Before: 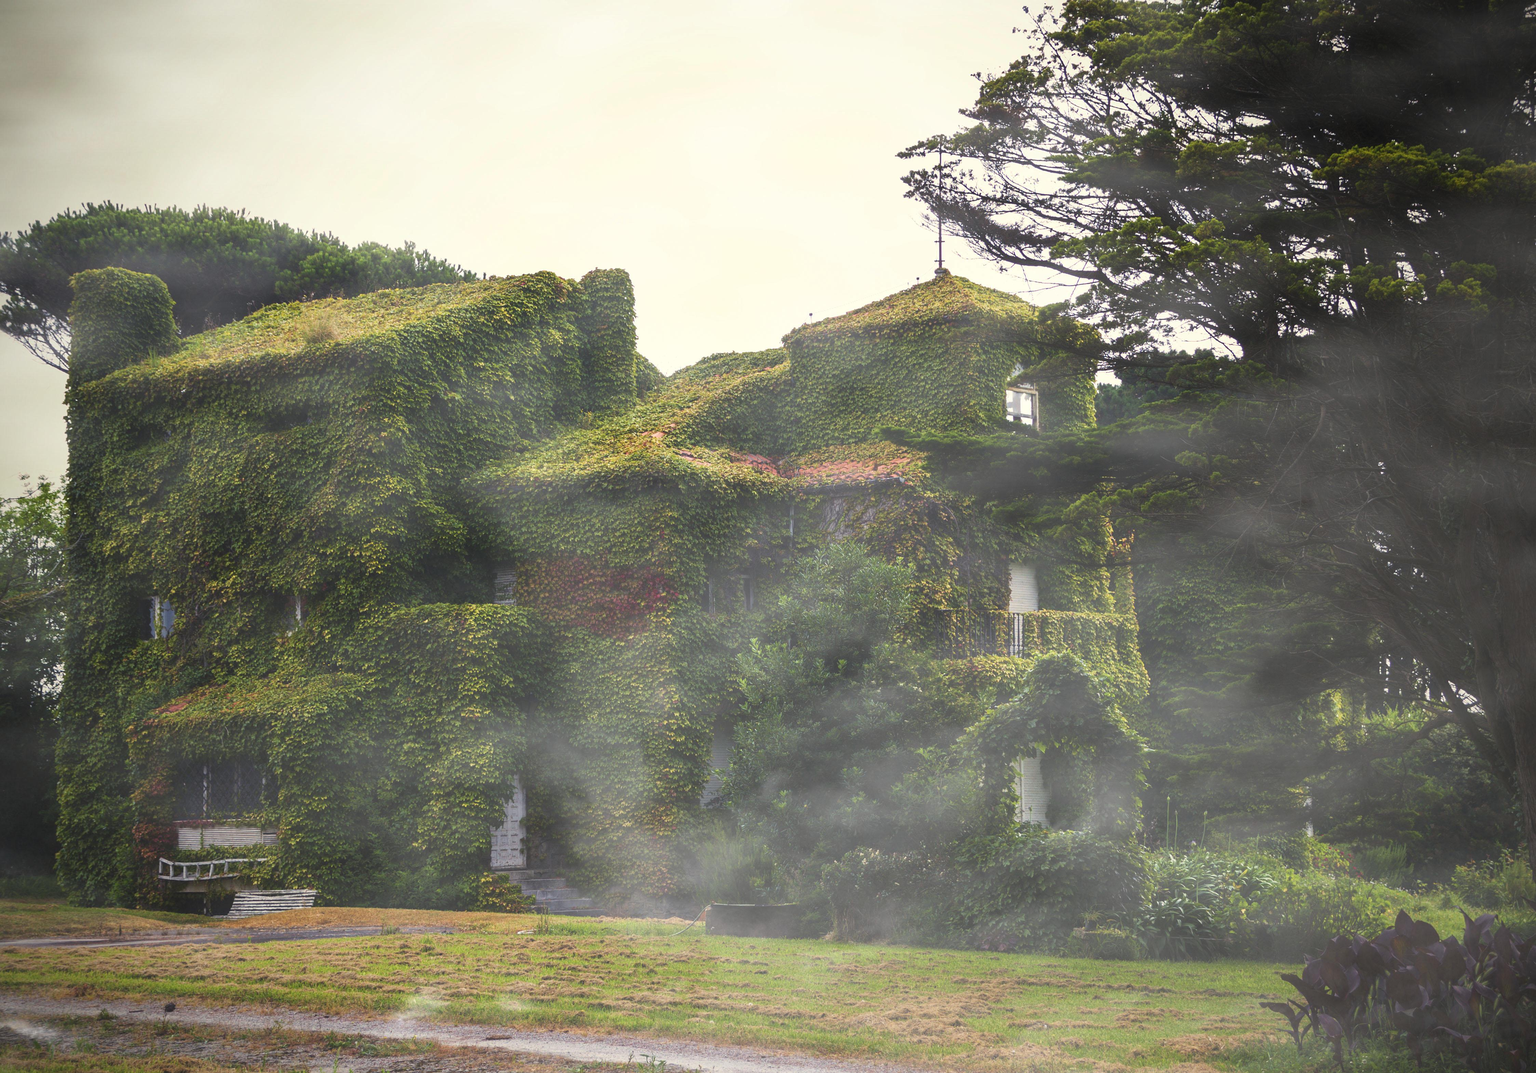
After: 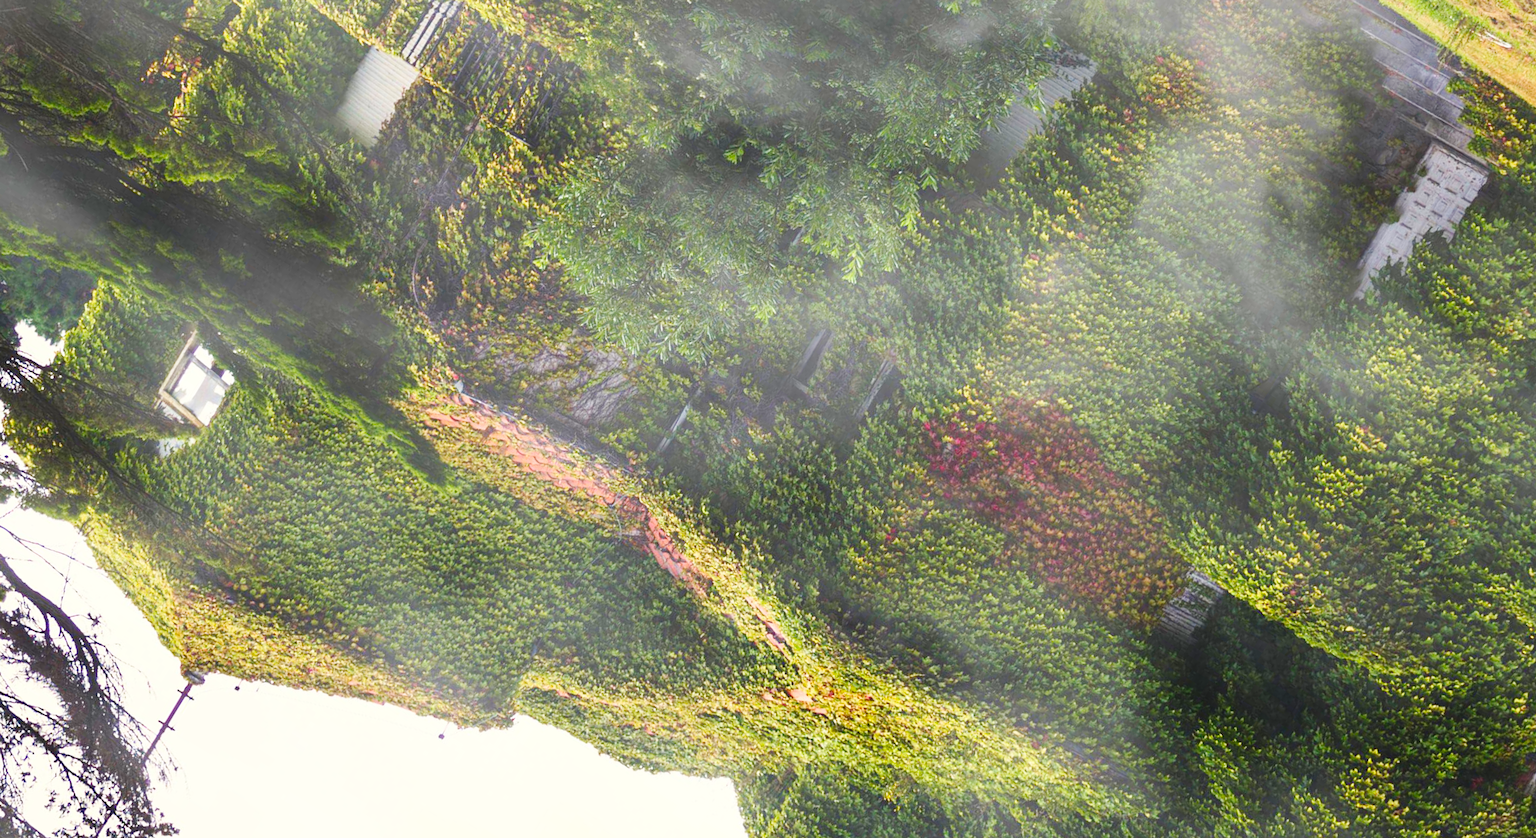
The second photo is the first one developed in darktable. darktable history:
base curve: curves: ch0 [(0, 0) (0.036, 0.025) (0.121, 0.166) (0.206, 0.329) (0.605, 0.79) (1, 1)], preserve colors none
contrast brightness saturation: contrast 0.089, saturation 0.285
crop and rotate: angle 148.21°, left 9.2%, top 15.593%, right 4.475%, bottom 16.951%
